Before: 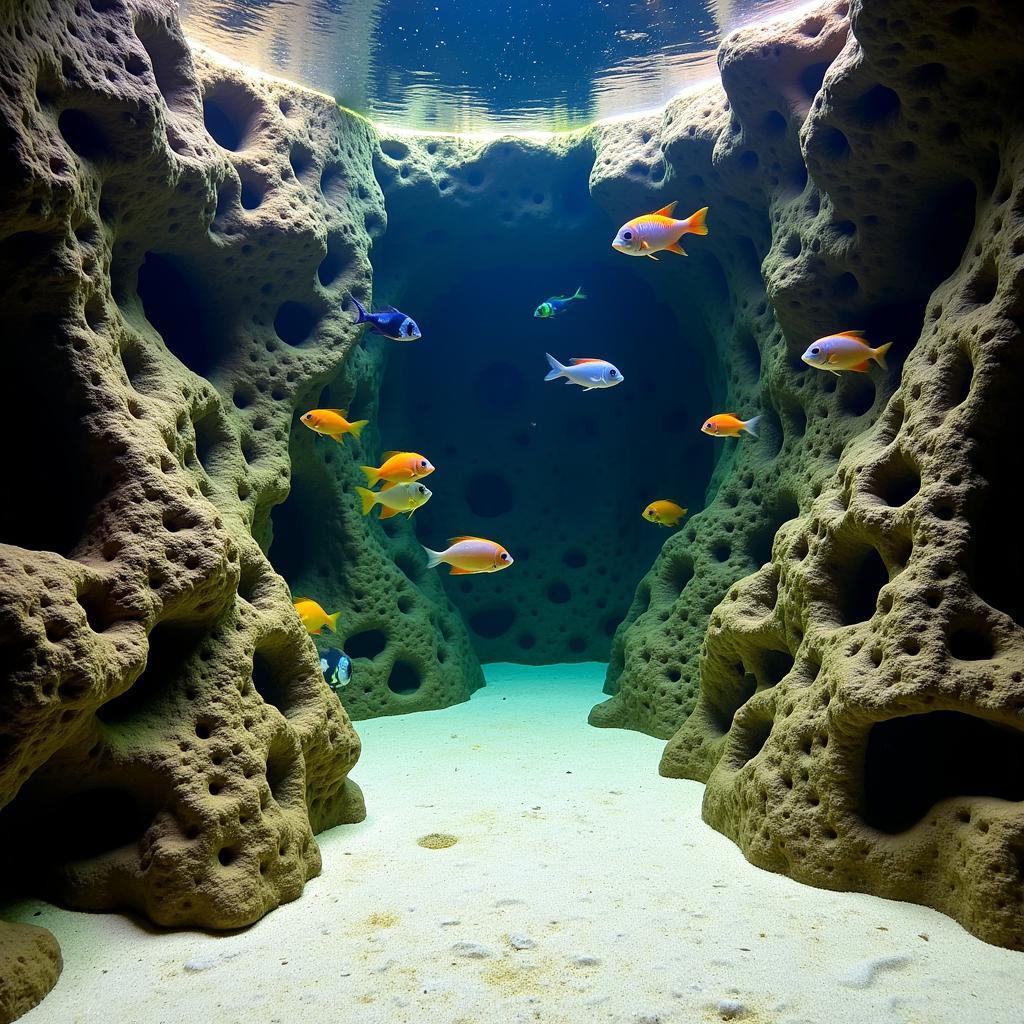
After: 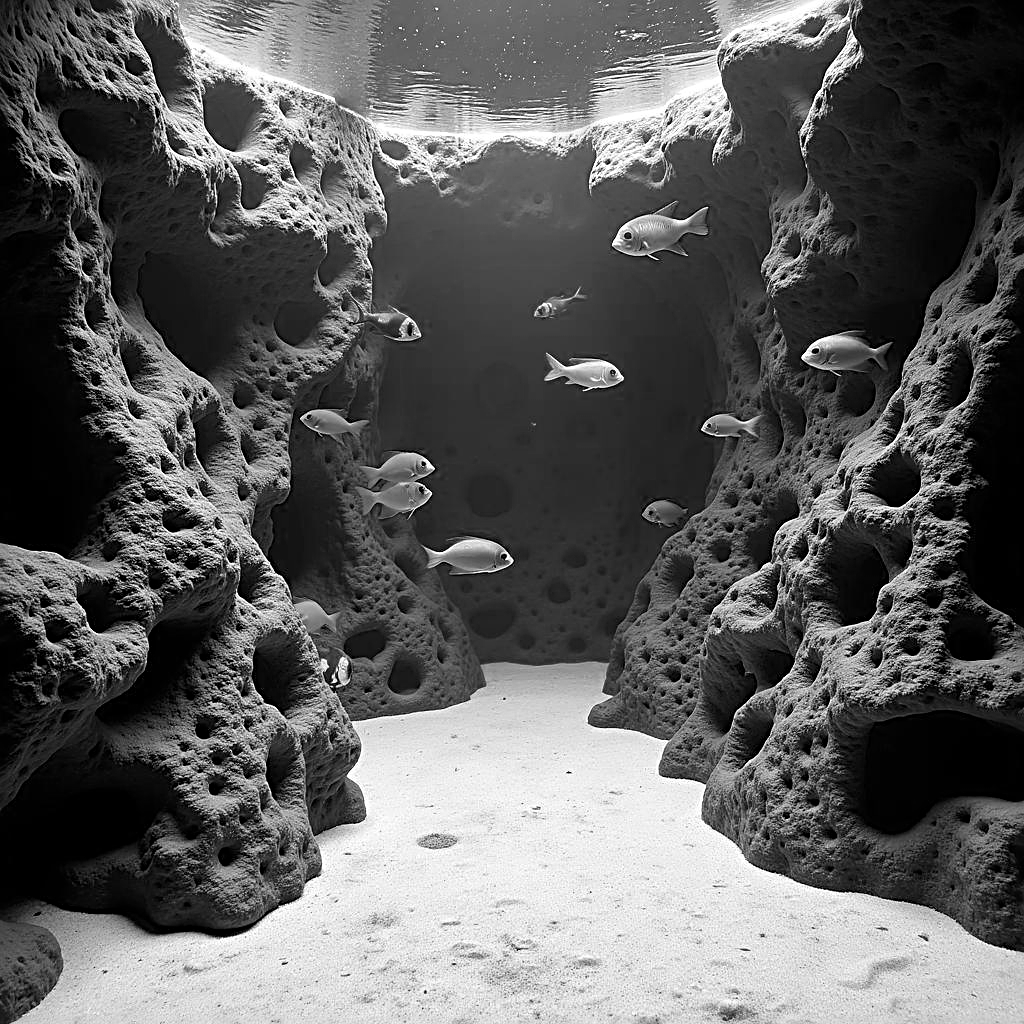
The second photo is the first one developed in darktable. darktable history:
color calibration: output gray [0.253, 0.26, 0.487, 0], illuminant as shot in camera, x 0.37, y 0.382, temperature 4314.85 K
exposure: compensate exposure bias true, compensate highlight preservation false
sharpen: radius 3.116
